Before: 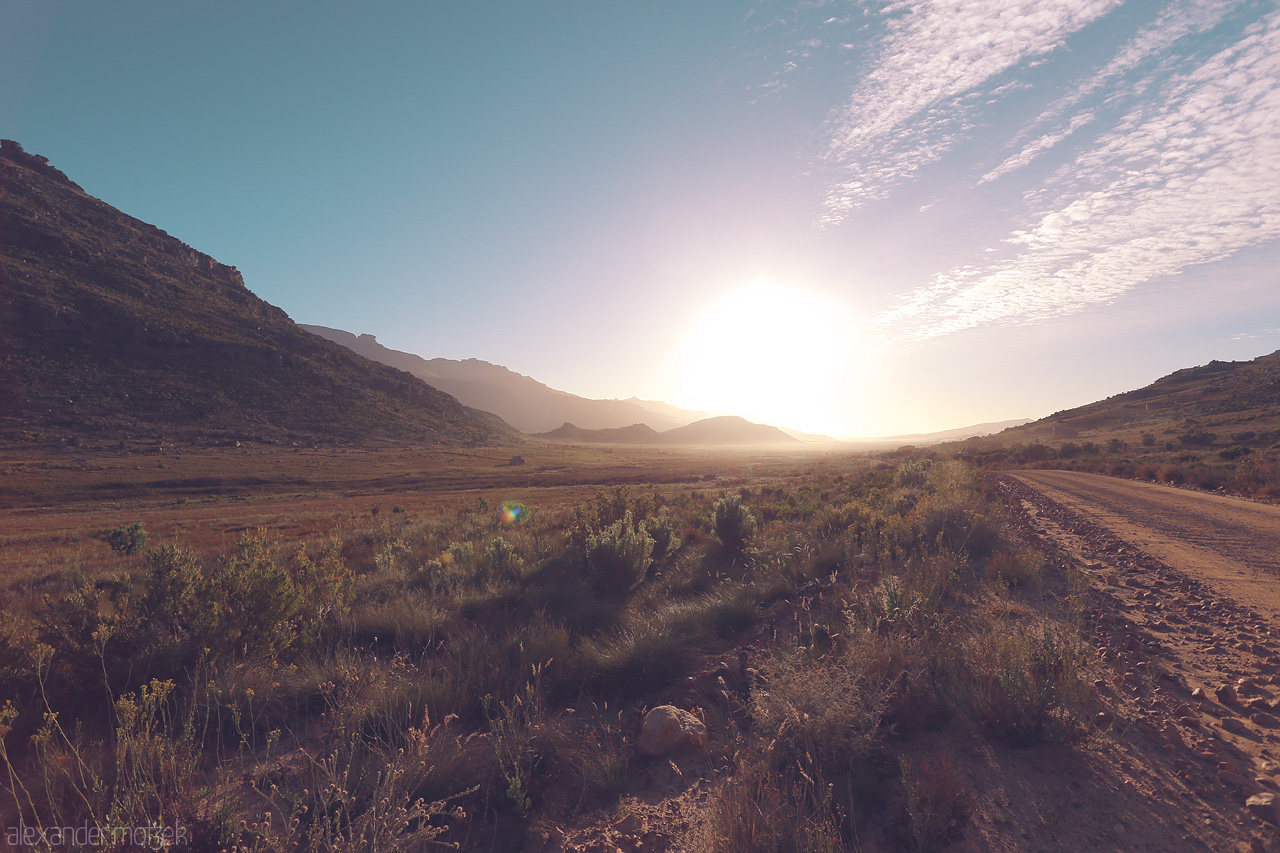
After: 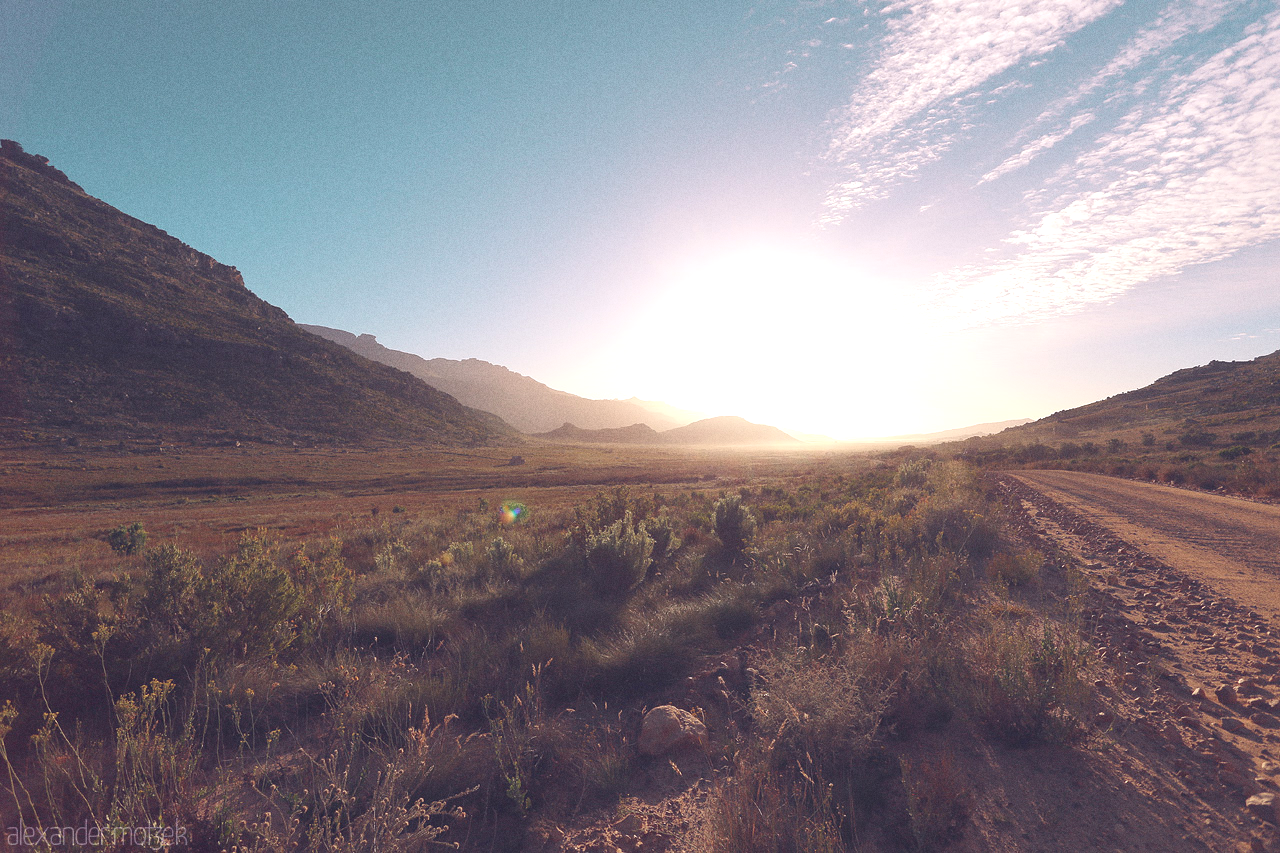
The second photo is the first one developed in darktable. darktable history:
grain: coarseness 0.09 ISO
exposure: black level correction 0, exposure 0.7 EV, compensate exposure bias true, compensate highlight preservation false
